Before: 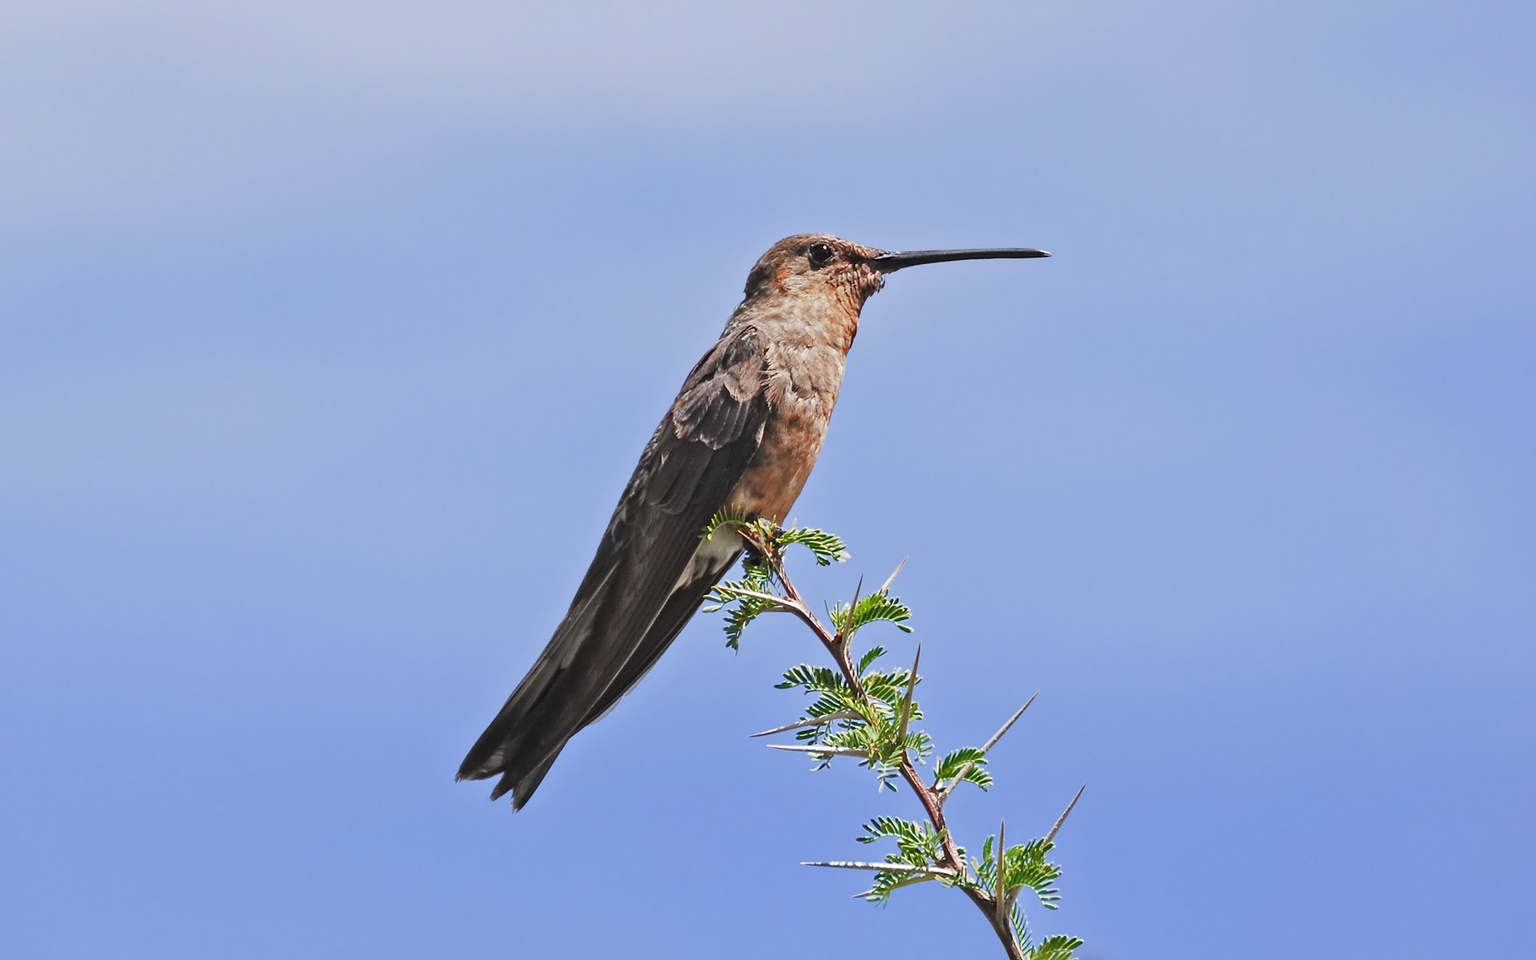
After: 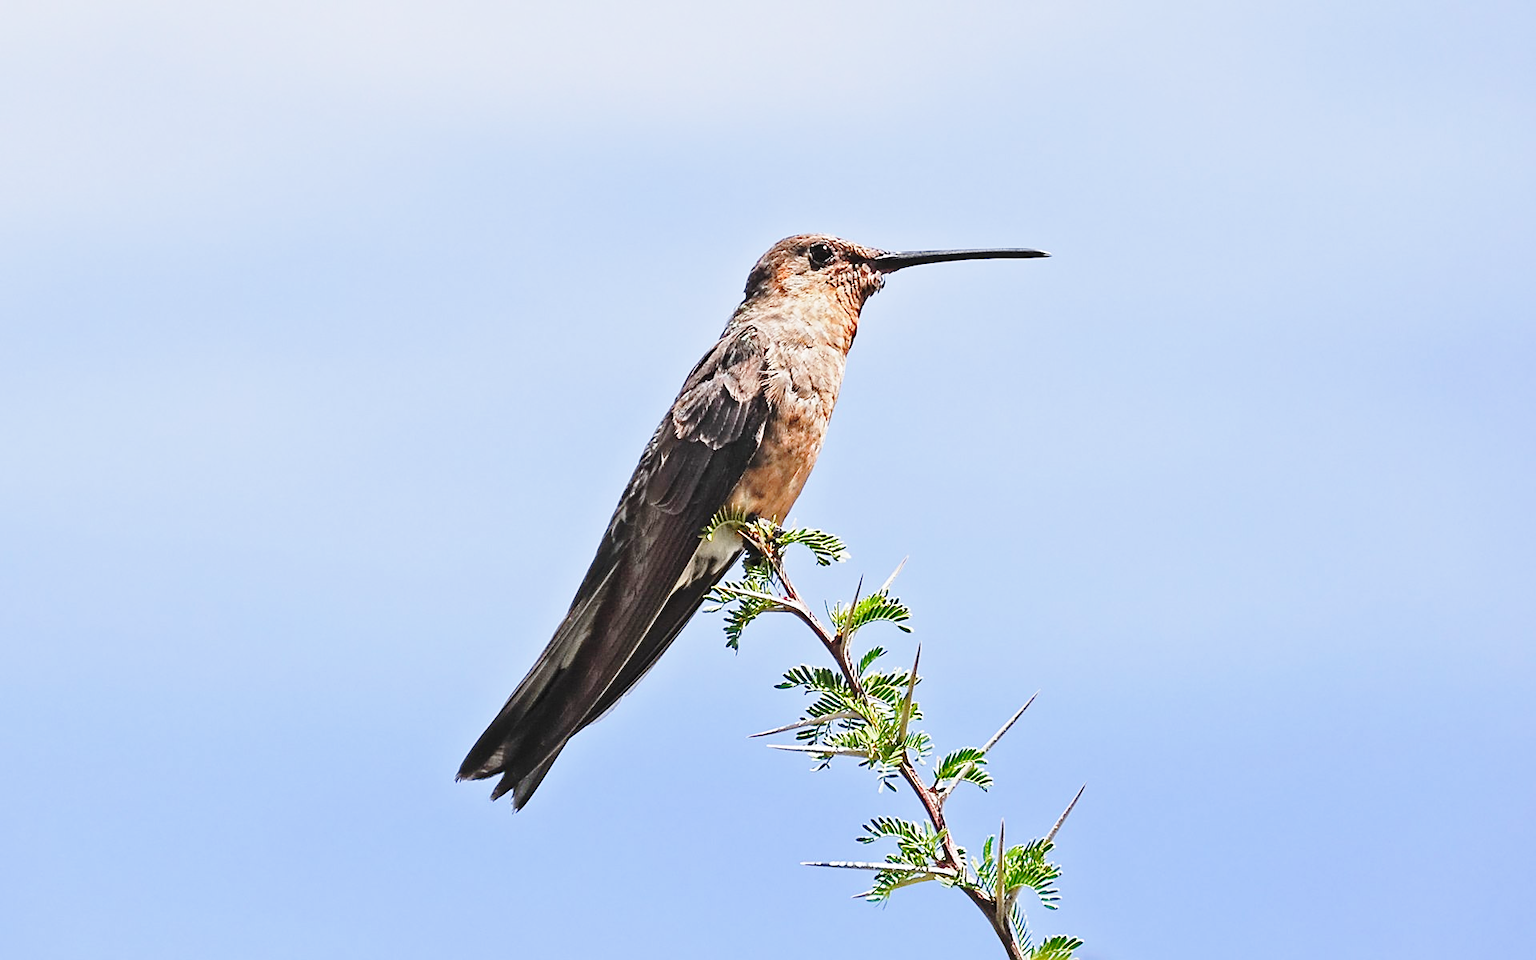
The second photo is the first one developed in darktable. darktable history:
sharpen: amount 0.494
base curve: curves: ch0 [(0, 0) (0.028, 0.03) (0.121, 0.232) (0.46, 0.748) (0.859, 0.968) (1, 1)], preserve colors none
